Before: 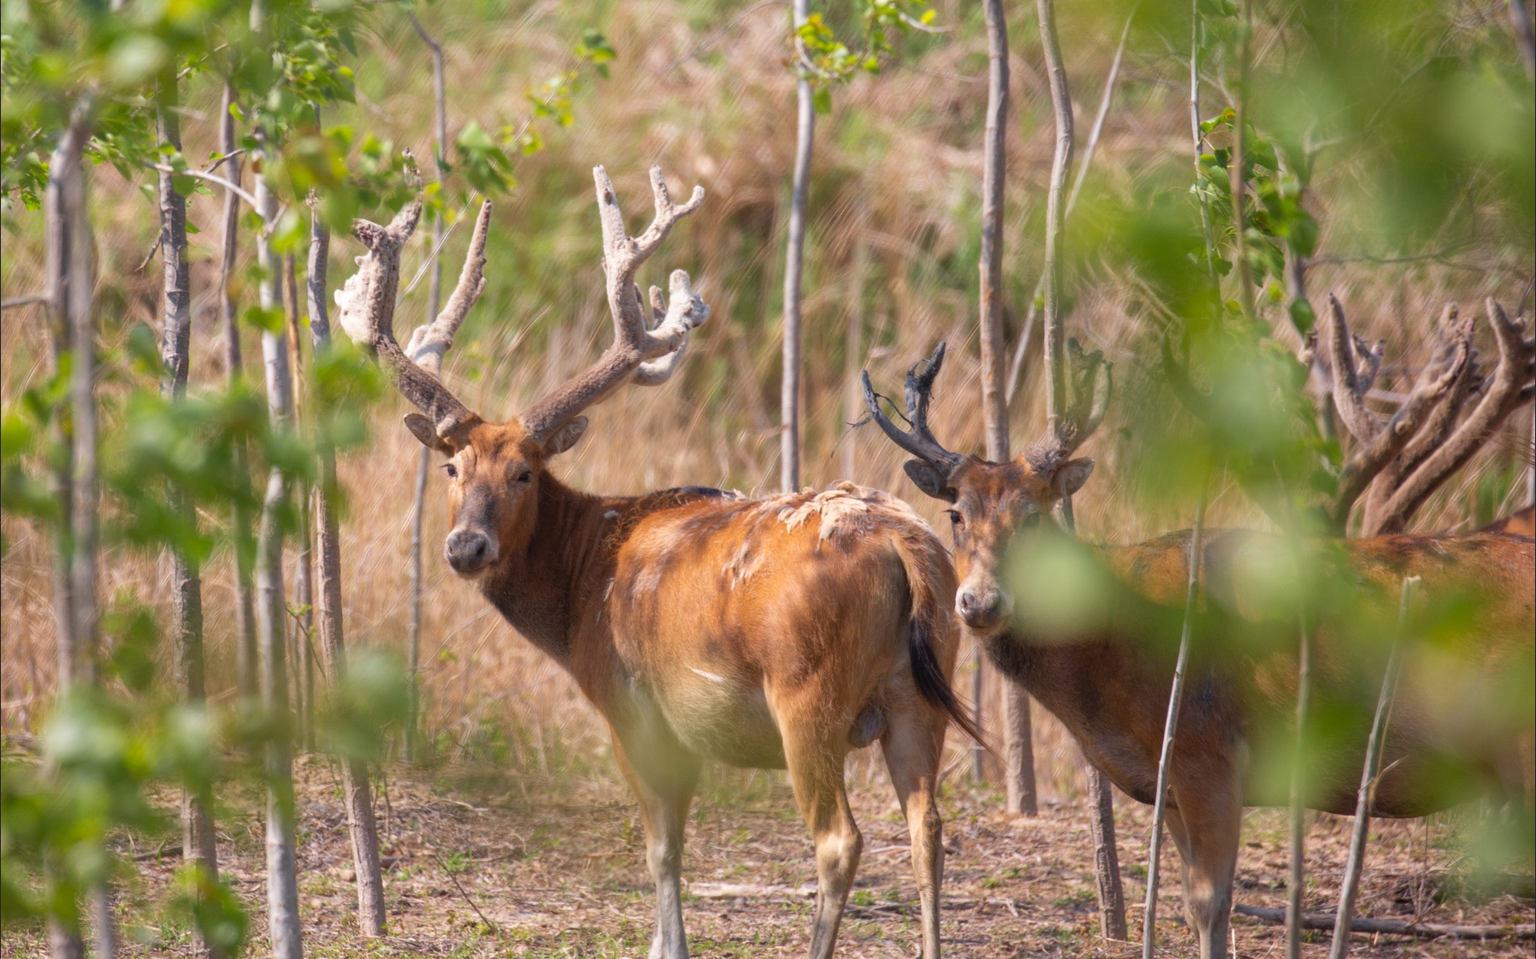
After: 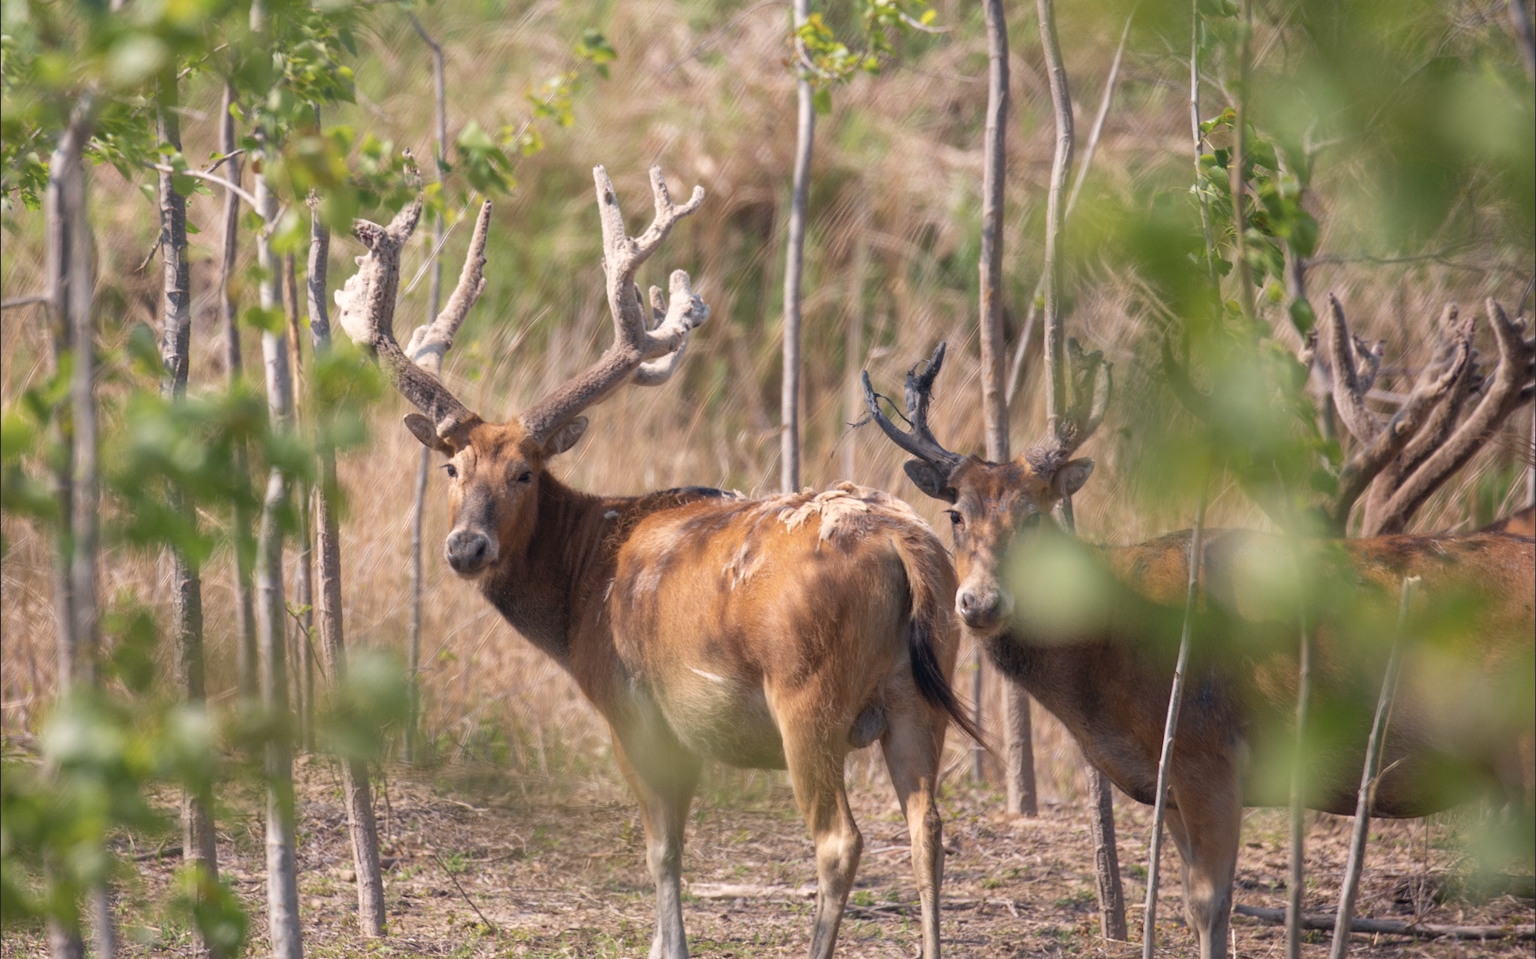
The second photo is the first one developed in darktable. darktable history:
color correction: highlights a* 2.81, highlights b* 4.99, shadows a* -1.56, shadows b* -4.82, saturation 0.77
